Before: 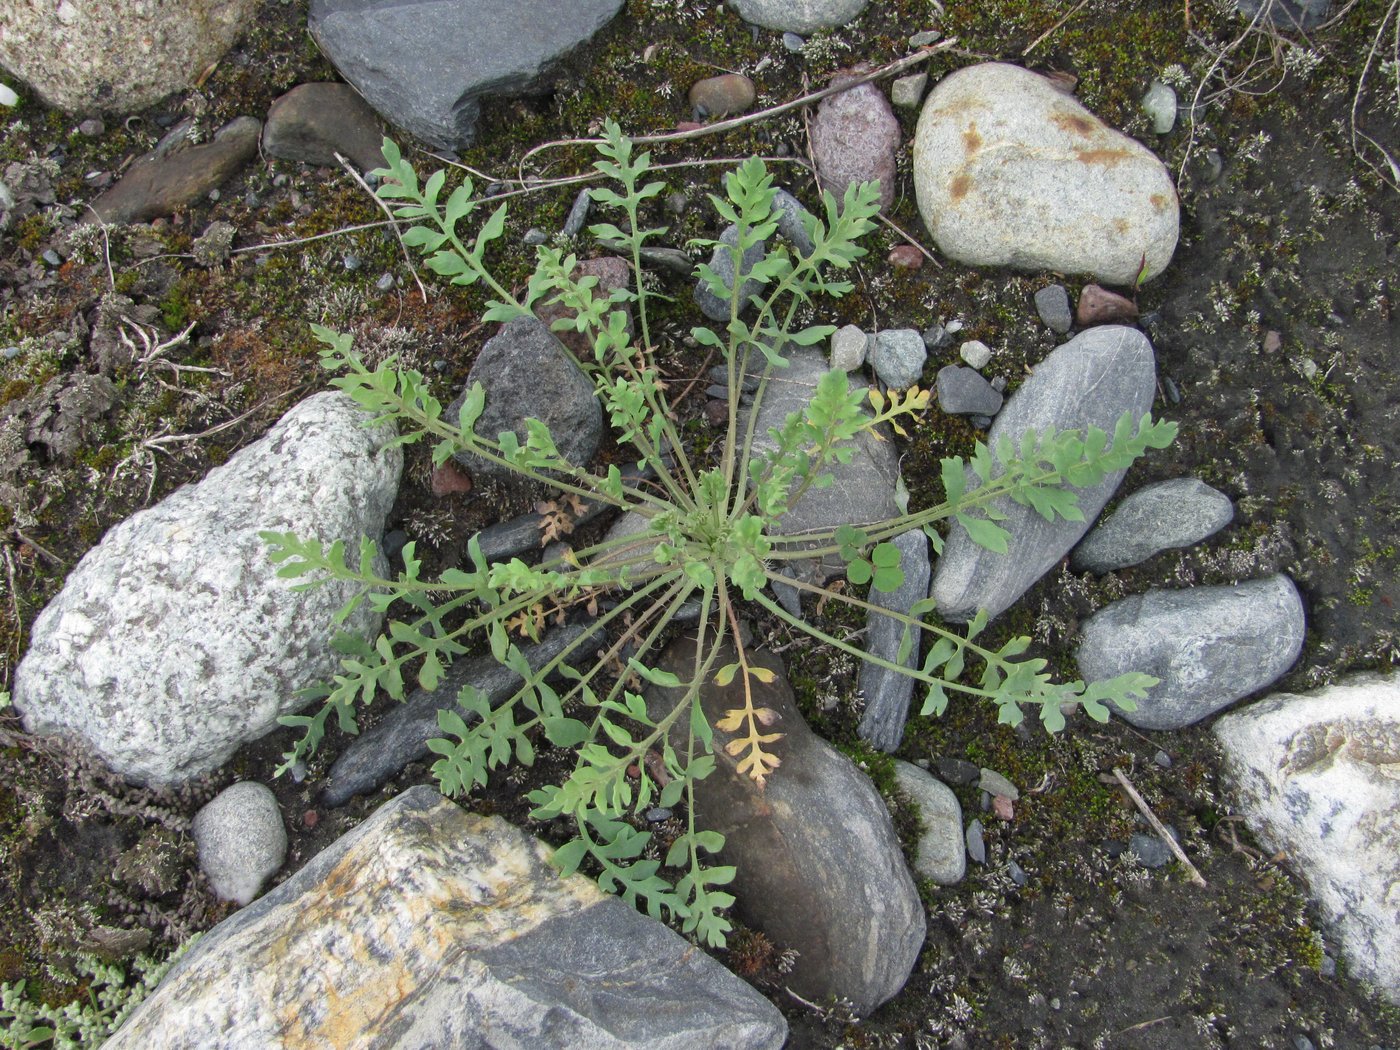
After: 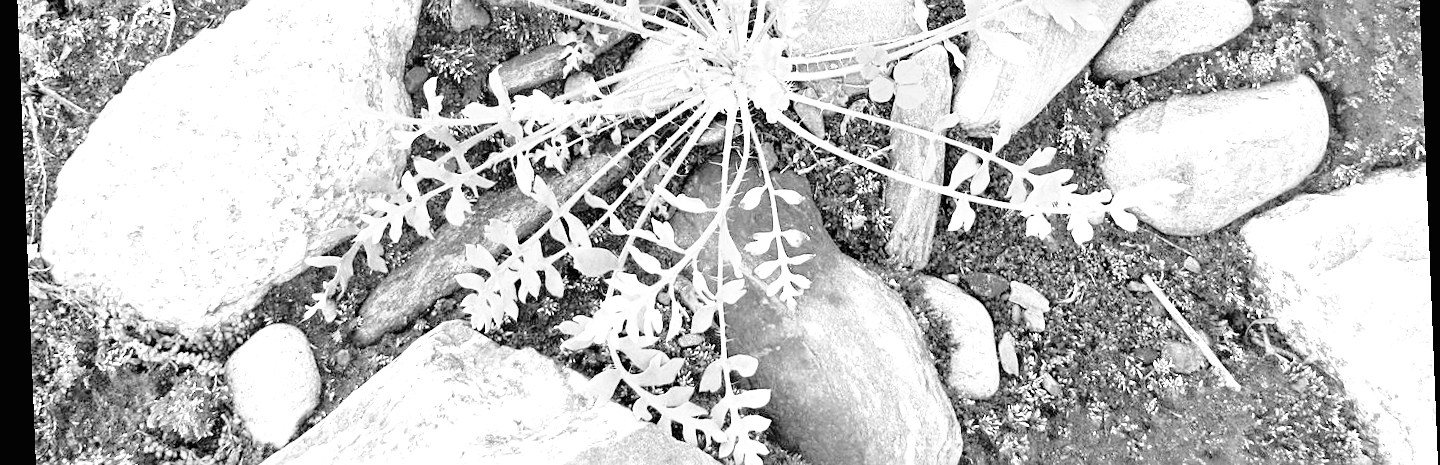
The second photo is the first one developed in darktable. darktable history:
rotate and perspective: rotation -2.29°, automatic cropping off
sharpen: on, module defaults
filmic rgb: black relative exposure -3.72 EV, white relative exposure 2.77 EV, dynamic range scaling -5.32%, hardness 3.03
levels: levels [0, 0.43, 0.984]
exposure: black level correction 0, exposure 1.5 EV, compensate exposure bias true, compensate highlight preservation false
crop: top 45.551%, bottom 12.262%
monochrome: a -4.13, b 5.16, size 1
